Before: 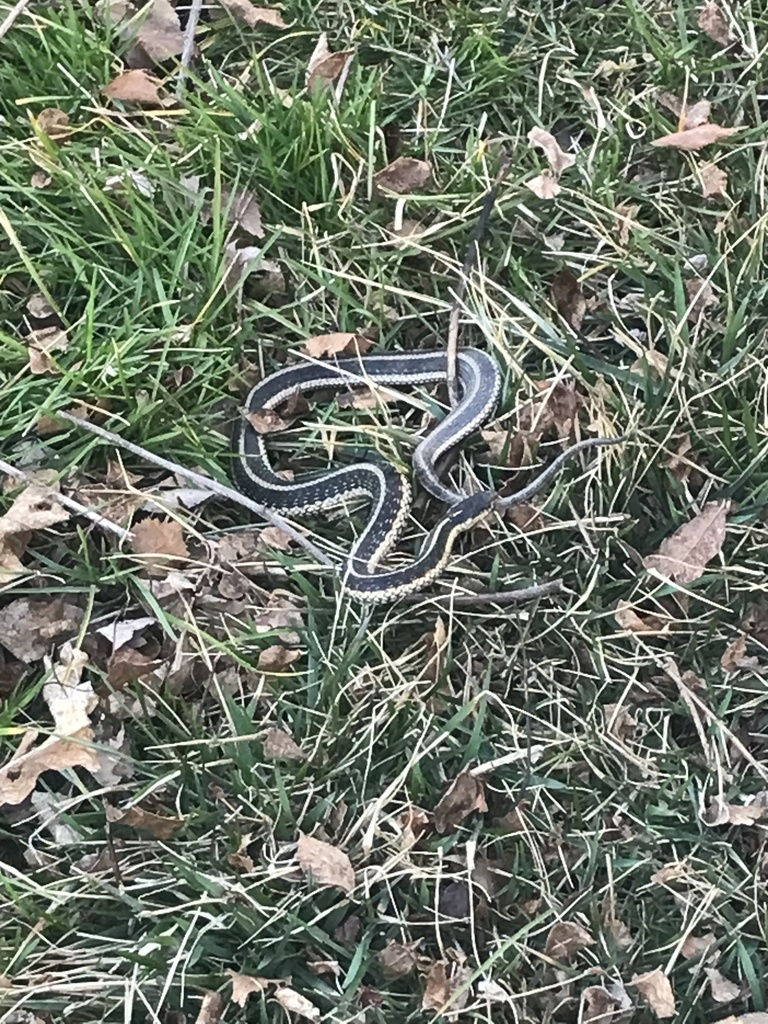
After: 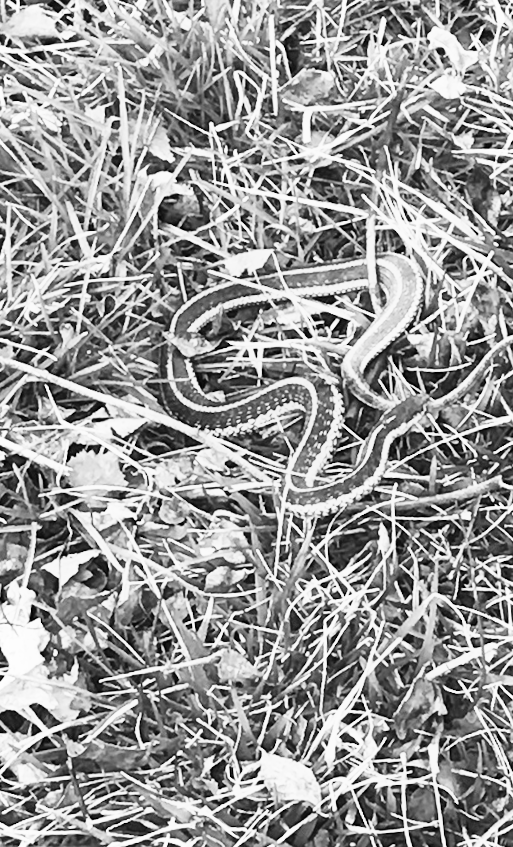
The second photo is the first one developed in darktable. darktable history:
monochrome: a -4.13, b 5.16, size 1
base curve: curves: ch0 [(0, 0) (0.007, 0.004) (0.027, 0.03) (0.046, 0.07) (0.207, 0.54) (0.442, 0.872) (0.673, 0.972) (1, 1)], preserve colors none
white balance: red 0.766, blue 1.537
exposure: exposure 0.081 EV, compensate highlight preservation false
crop and rotate: left 8.786%, right 24.548%
rotate and perspective: rotation -5°, crop left 0.05, crop right 0.952, crop top 0.11, crop bottom 0.89
